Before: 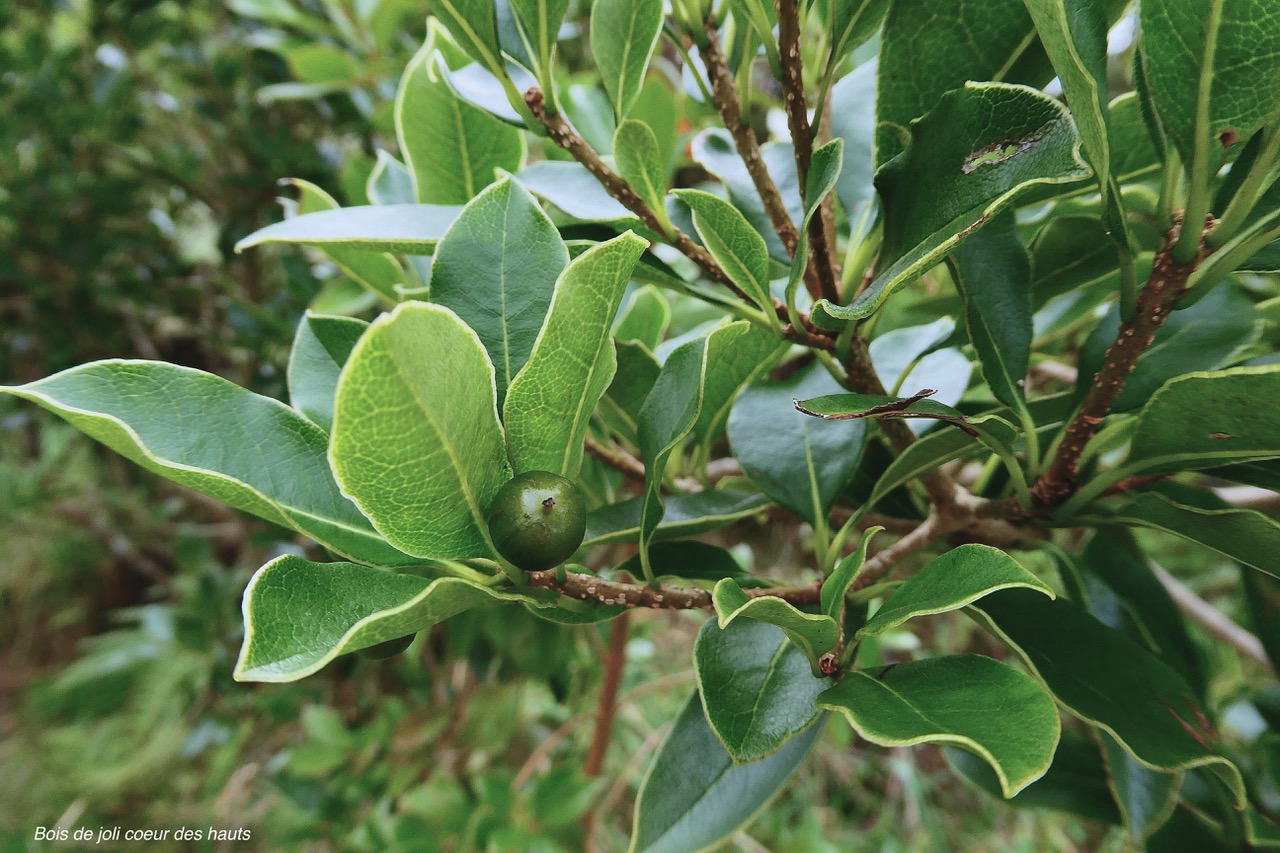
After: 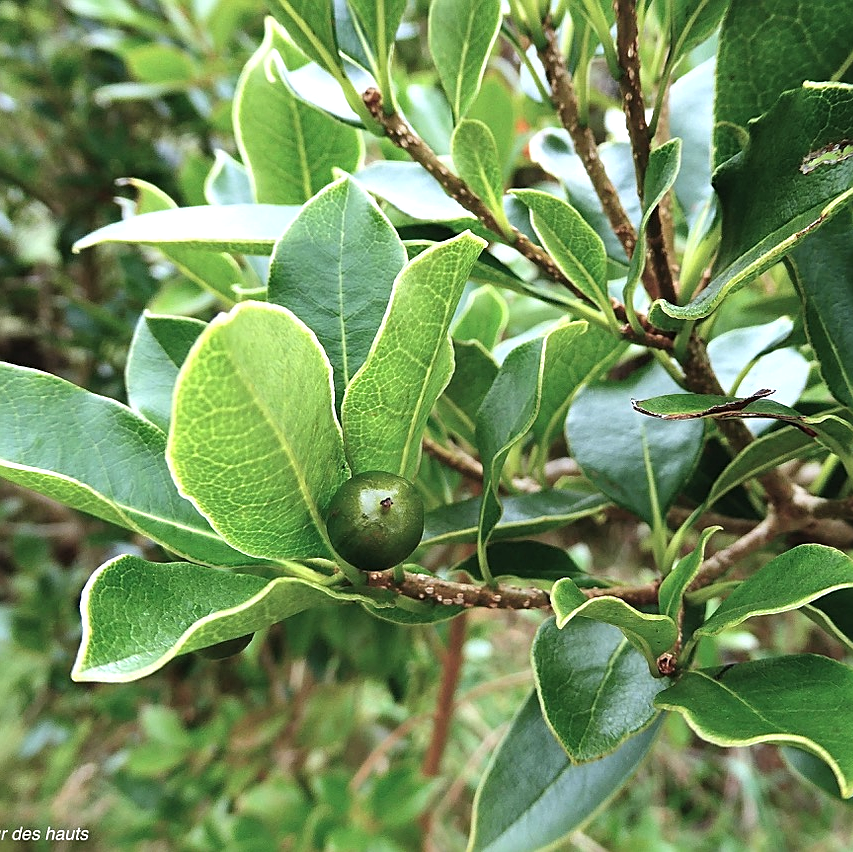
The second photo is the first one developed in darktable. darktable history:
shadows and highlights: radius 267.58, soften with gaussian
tone equalizer: -8 EV -0.735 EV, -7 EV -0.735 EV, -6 EV -0.639 EV, -5 EV -0.412 EV, -3 EV 0.403 EV, -2 EV 0.6 EV, -1 EV 0.68 EV, +0 EV 0.729 EV
crop and rotate: left 12.696%, right 20.634%
sharpen: on, module defaults
